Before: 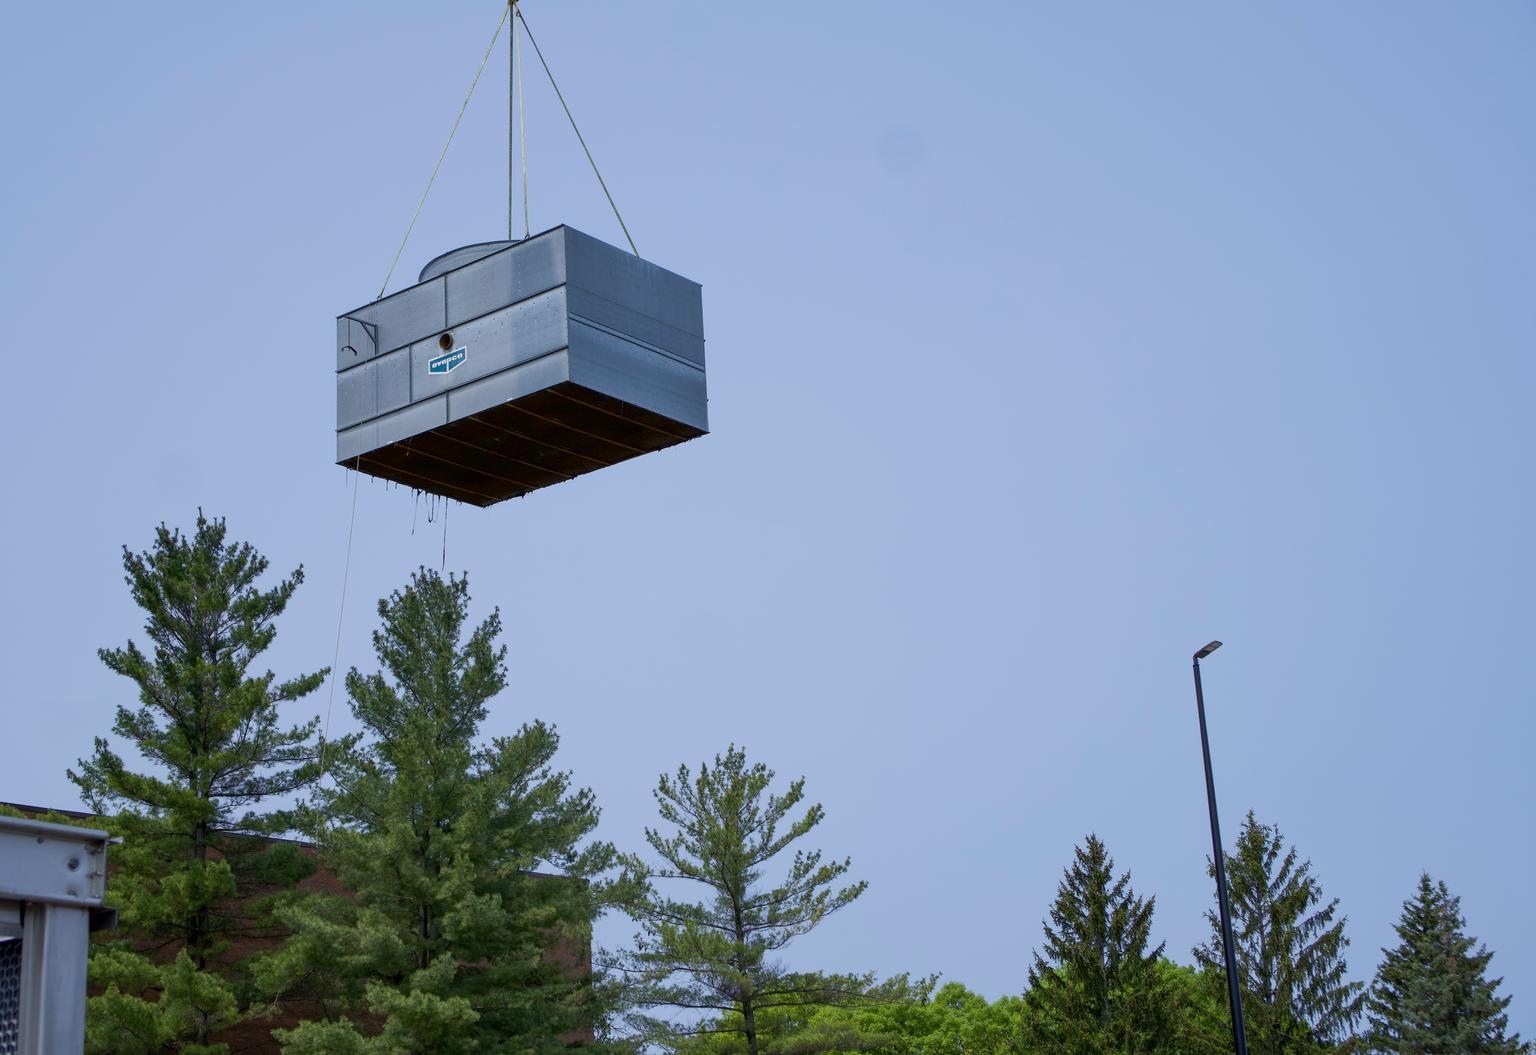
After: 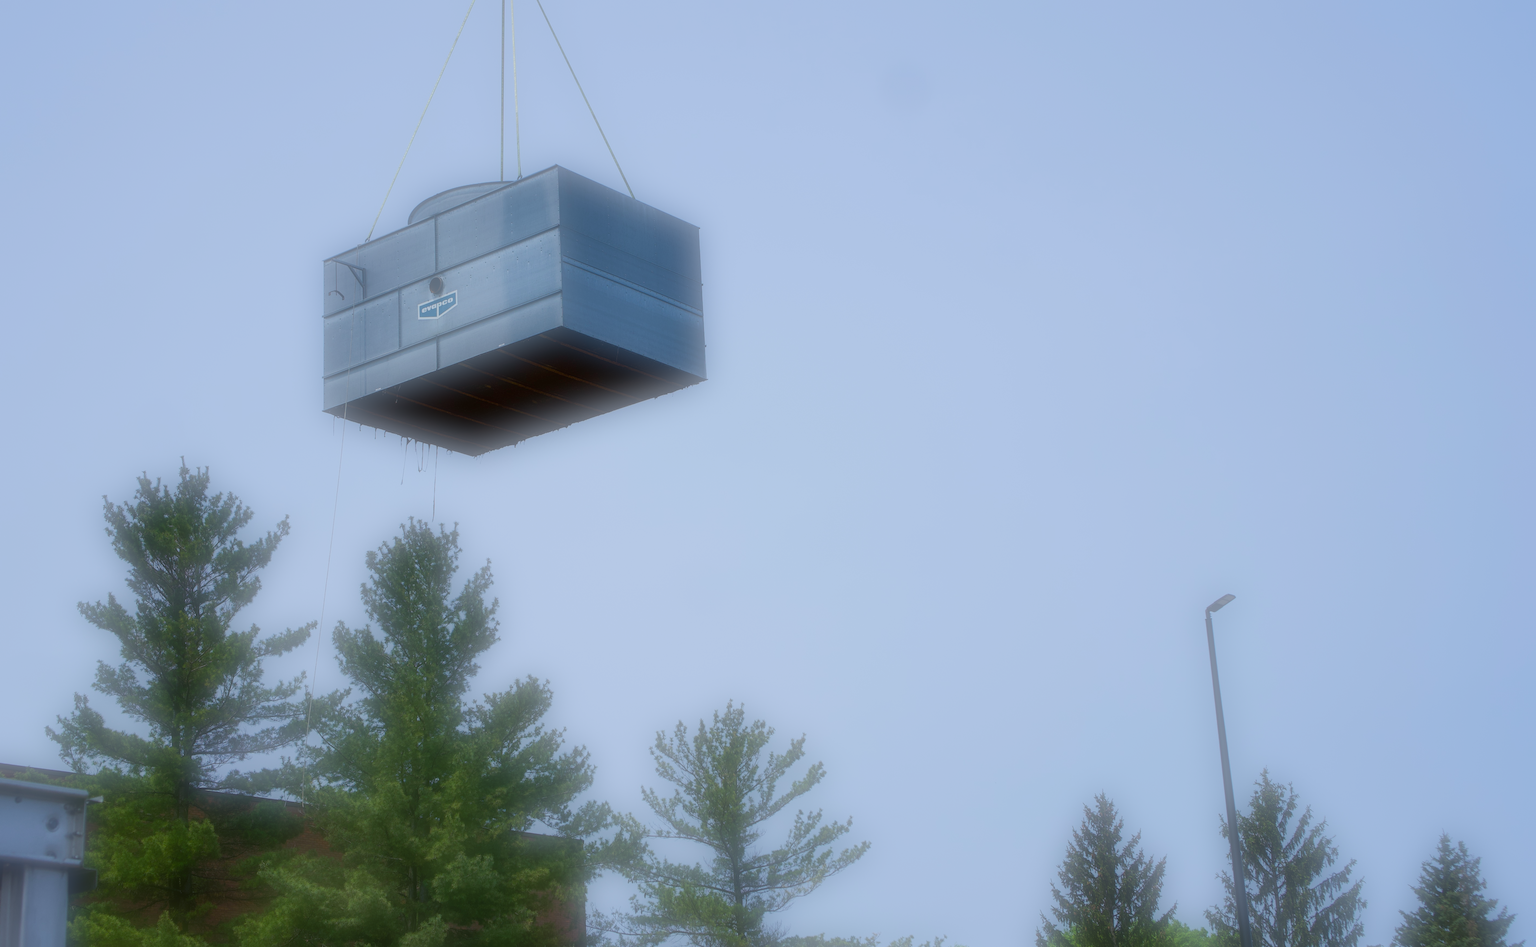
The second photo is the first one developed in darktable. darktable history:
soften: on, module defaults
crop: left 1.507%, top 6.147%, right 1.379%, bottom 6.637%
